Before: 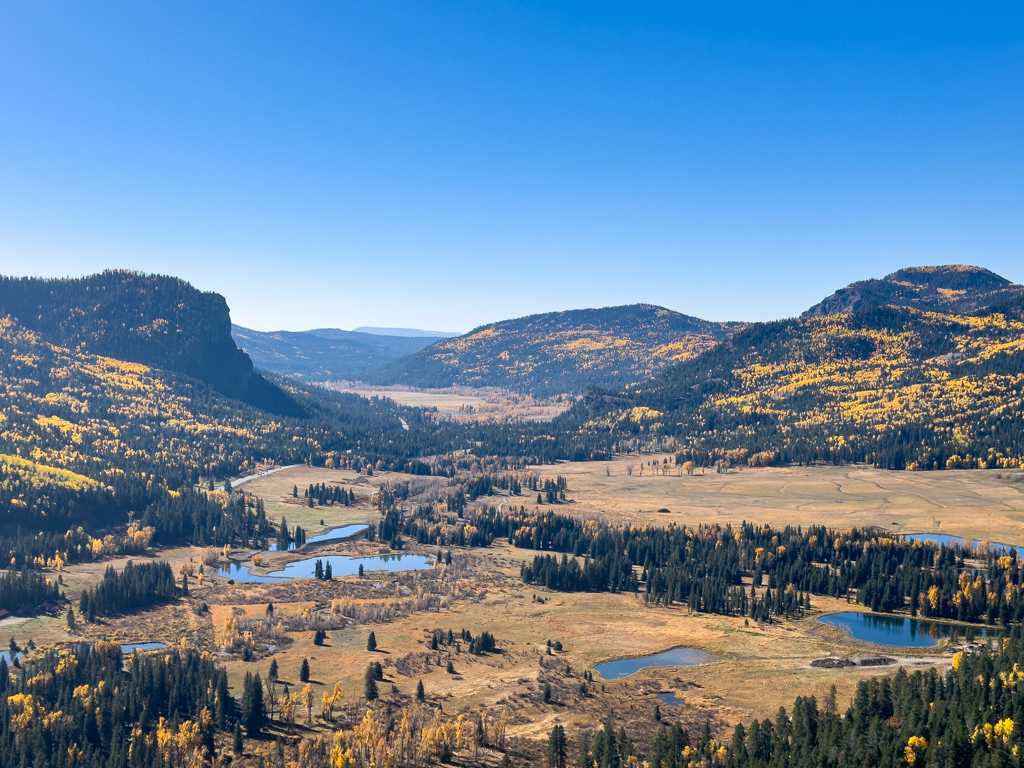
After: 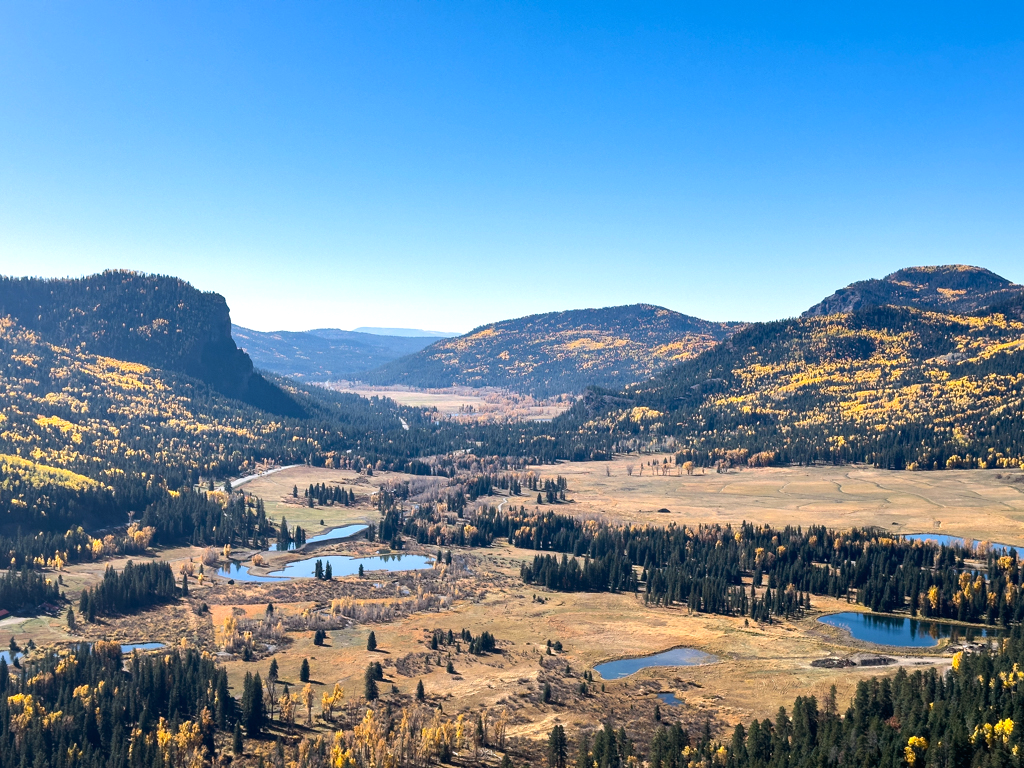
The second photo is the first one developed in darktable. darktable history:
tone equalizer: -8 EV -0.398 EV, -7 EV -0.367 EV, -6 EV -0.352 EV, -5 EV -0.222 EV, -3 EV 0.201 EV, -2 EV 0.306 EV, -1 EV 0.386 EV, +0 EV 0.388 EV, edges refinement/feathering 500, mask exposure compensation -1.57 EV, preserve details no
